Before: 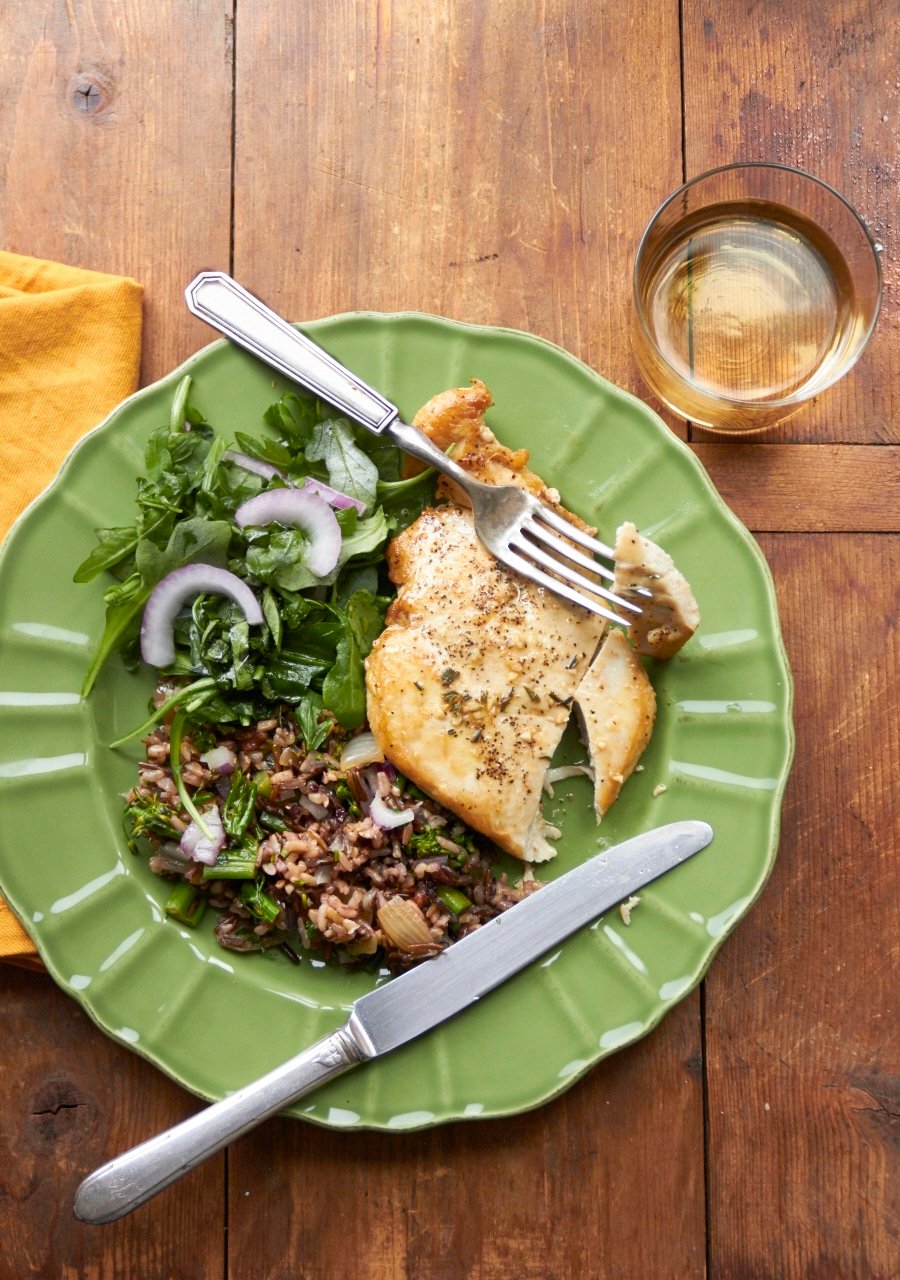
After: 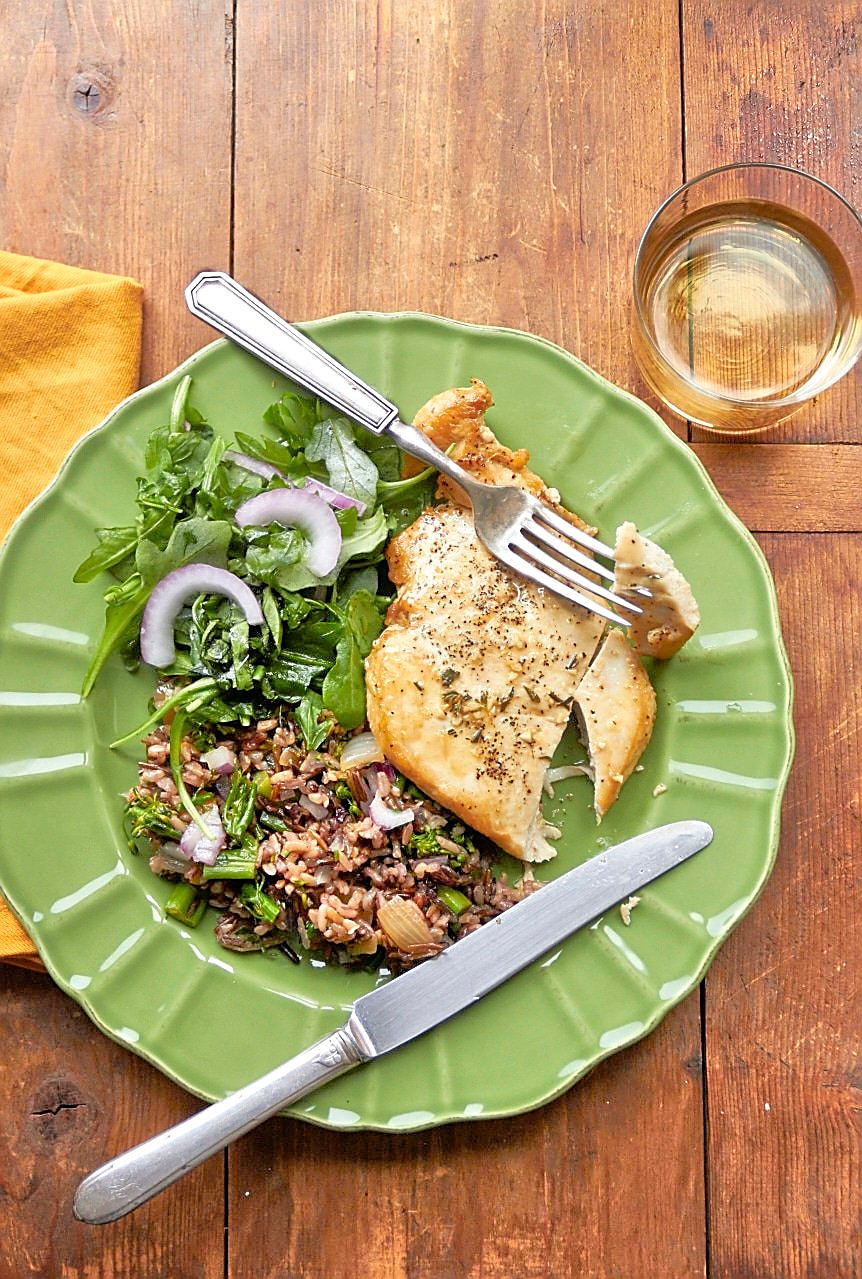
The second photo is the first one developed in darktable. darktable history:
tone equalizer: -7 EV 0.15 EV, -6 EV 0.6 EV, -5 EV 1.15 EV, -4 EV 1.33 EV, -3 EV 1.15 EV, -2 EV 0.6 EV, -1 EV 0.15 EV, mask exposure compensation -0.5 EV
crop: right 4.126%, bottom 0.031%
sharpen: radius 1.4, amount 1.25, threshold 0.7
